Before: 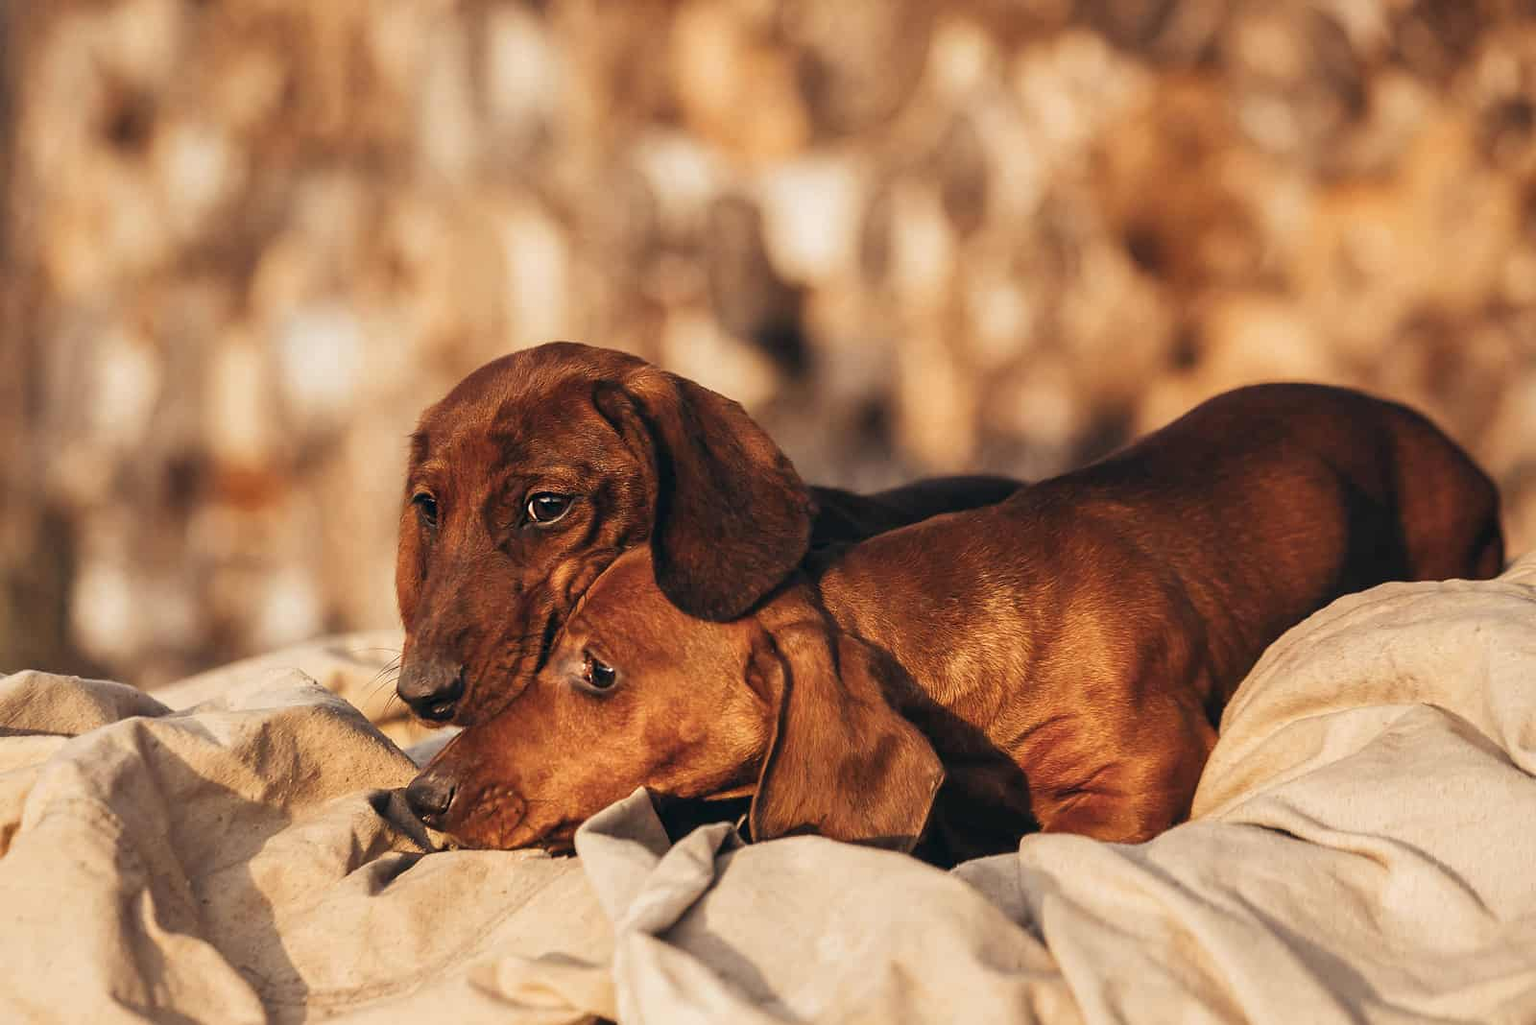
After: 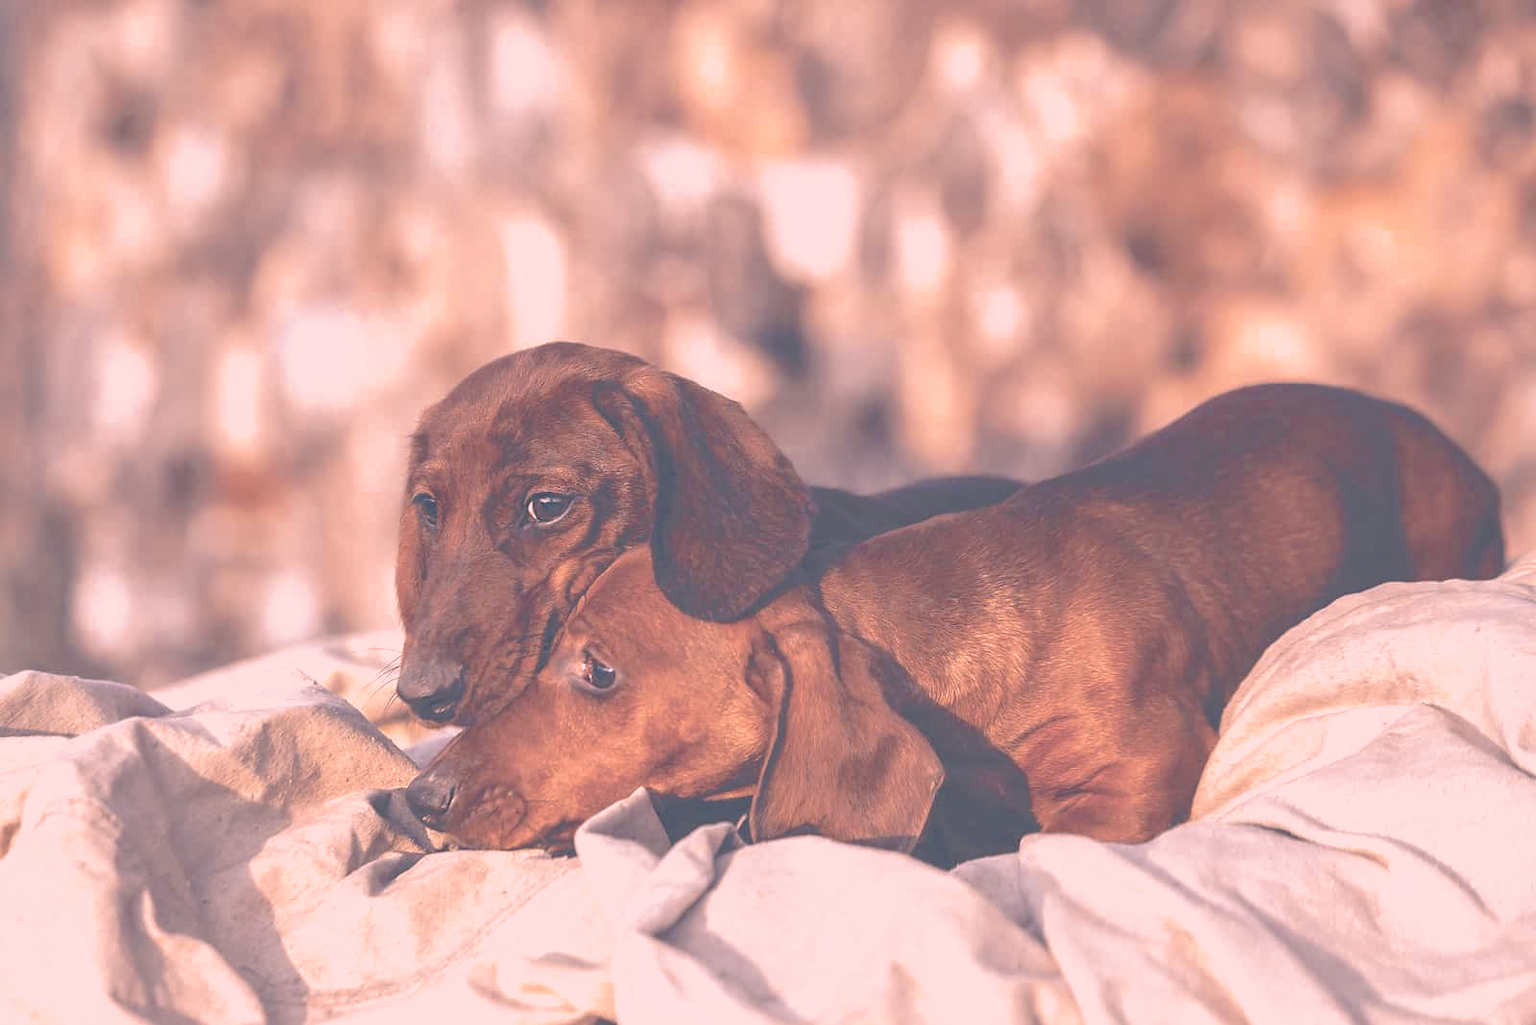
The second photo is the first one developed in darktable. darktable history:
color calibration: illuminant as shot in camera, x 0.379, y 0.396, temperature 4138.76 K
tone curve: curves: ch0 [(0, 0) (0.003, 0.326) (0.011, 0.332) (0.025, 0.352) (0.044, 0.378) (0.069, 0.4) (0.1, 0.416) (0.136, 0.432) (0.177, 0.468) (0.224, 0.509) (0.277, 0.554) (0.335, 0.6) (0.399, 0.642) (0.468, 0.693) (0.543, 0.753) (0.623, 0.818) (0.709, 0.897) (0.801, 0.974) (0.898, 0.991) (1, 1)], preserve colors none
color zones: curves: ch0 [(0.11, 0.396) (0.195, 0.36) (0.25, 0.5) (0.303, 0.412) (0.357, 0.544) (0.75, 0.5) (0.967, 0.328)]; ch1 [(0, 0.468) (0.112, 0.512) (0.202, 0.6) (0.25, 0.5) (0.307, 0.352) (0.357, 0.544) (0.75, 0.5) (0.963, 0.524)]
color correction: highlights a* 14.46, highlights b* 5.85, shadows a* -5.53, shadows b* -15.24, saturation 0.85
